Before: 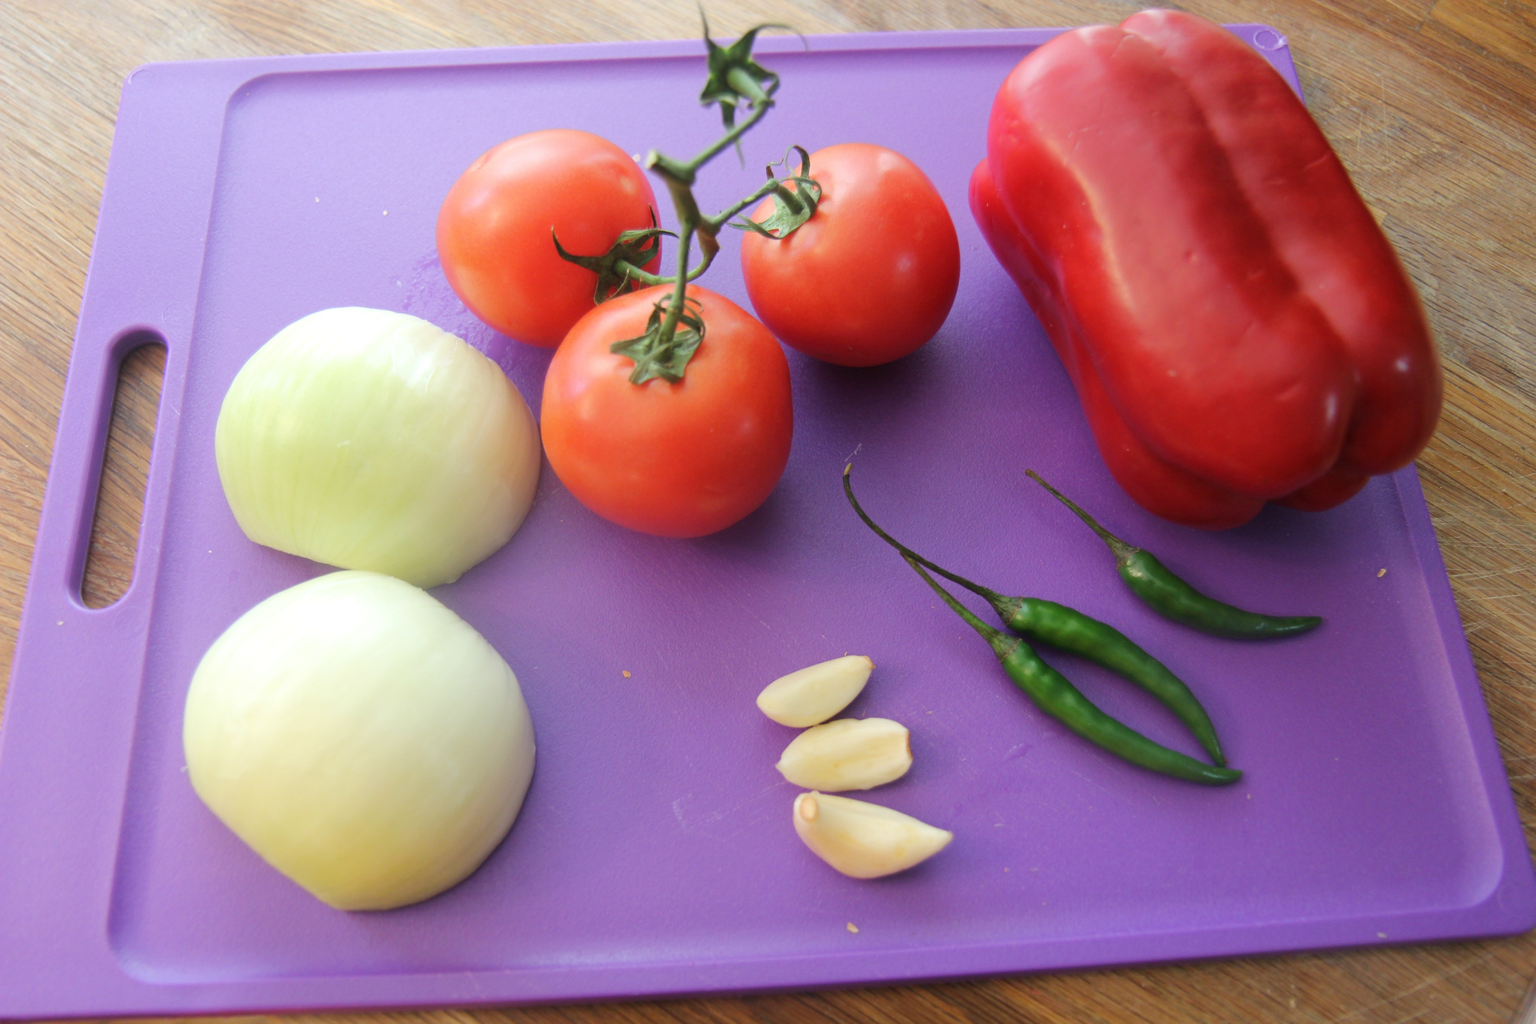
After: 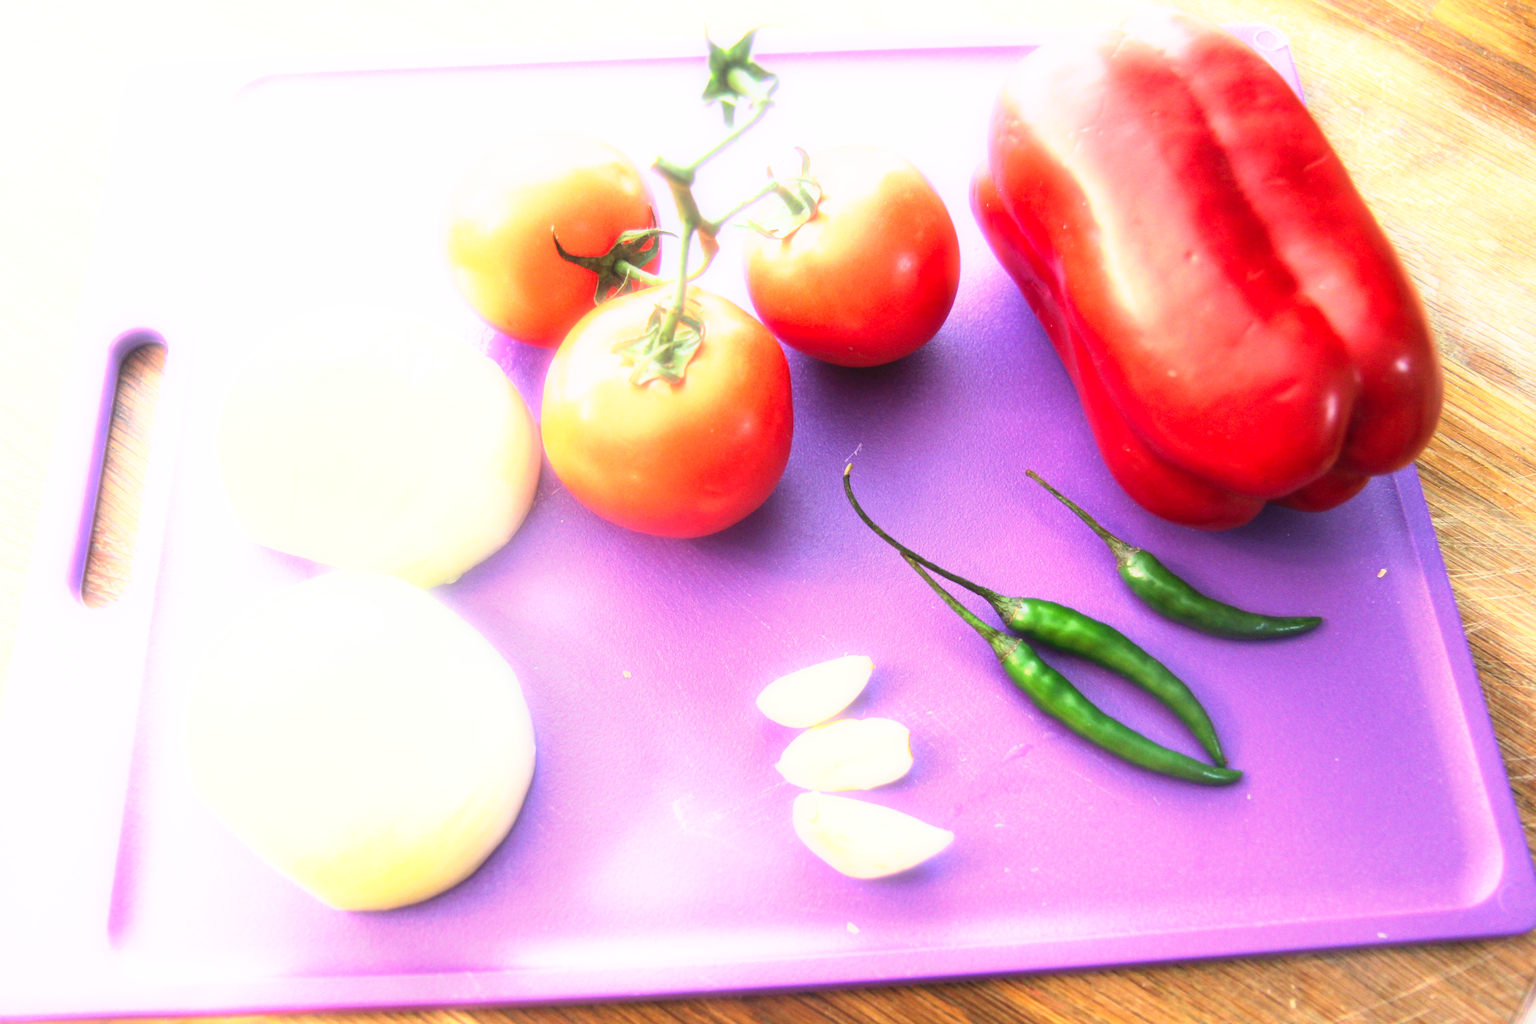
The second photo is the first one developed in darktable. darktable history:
tone curve: curves: ch0 [(0, 0) (0.003, 0.005) (0.011, 0.018) (0.025, 0.041) (0.044, 0.072) (0.069, 0.113) (0.1, 0.163) (0.136, 0.221) (0.177, 0.289) (0.224, 0.366) (0.277, 0.452) (0.335, 0.546) (0.399, 0.65) (0.468, 0.763) (0.543, 0.885) (0.623, 0.93) (0.709, 0.946) (0.801, 0.963) (0.898, 0.981) (1, 1)], preserve colors none
local contrast: detail 110%
bloom: size 5%, threshold 95%, strength 15%
